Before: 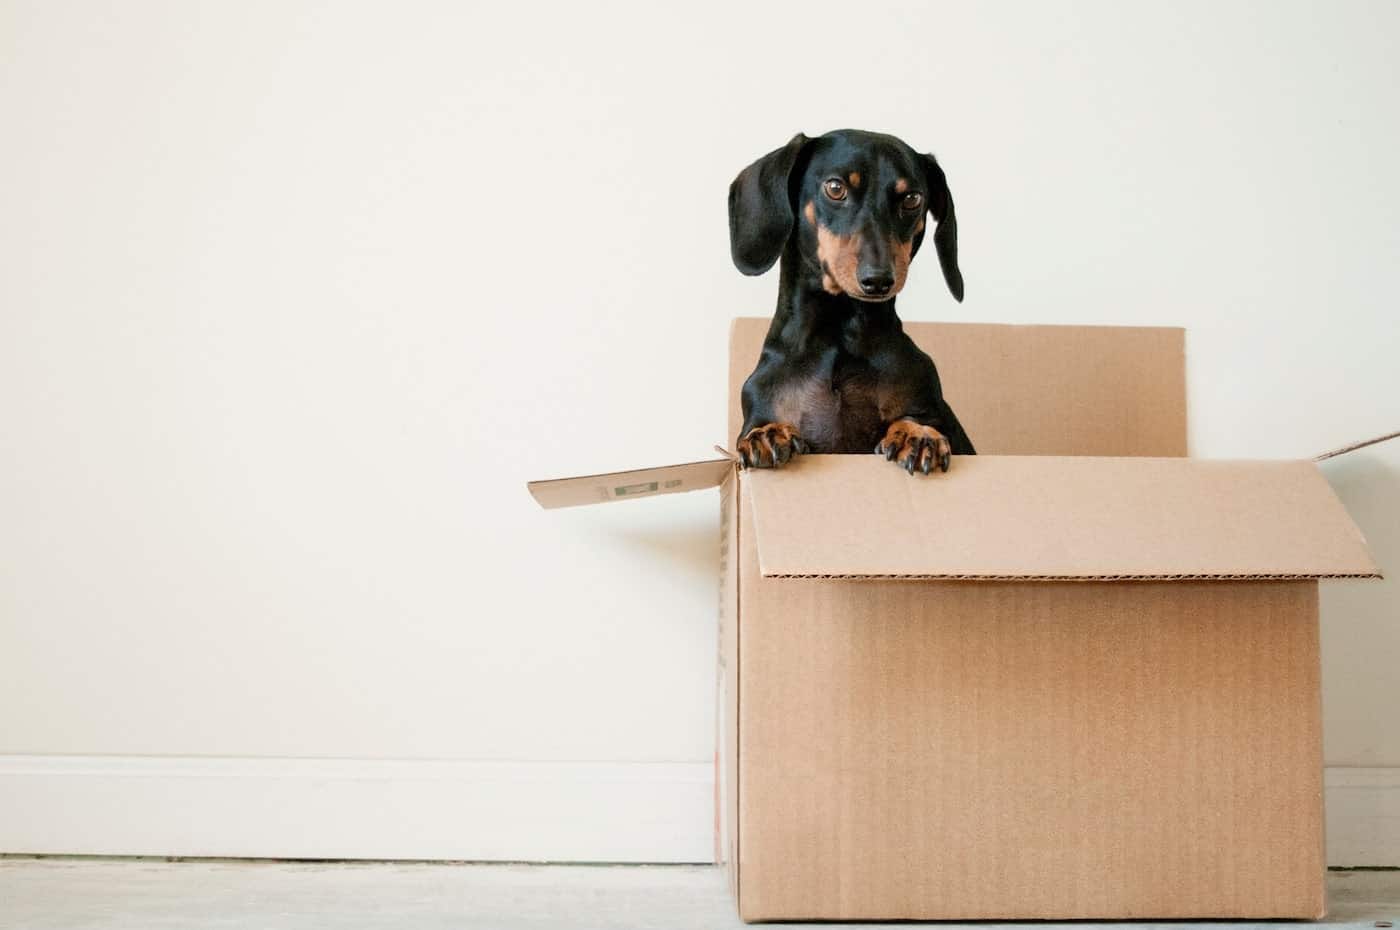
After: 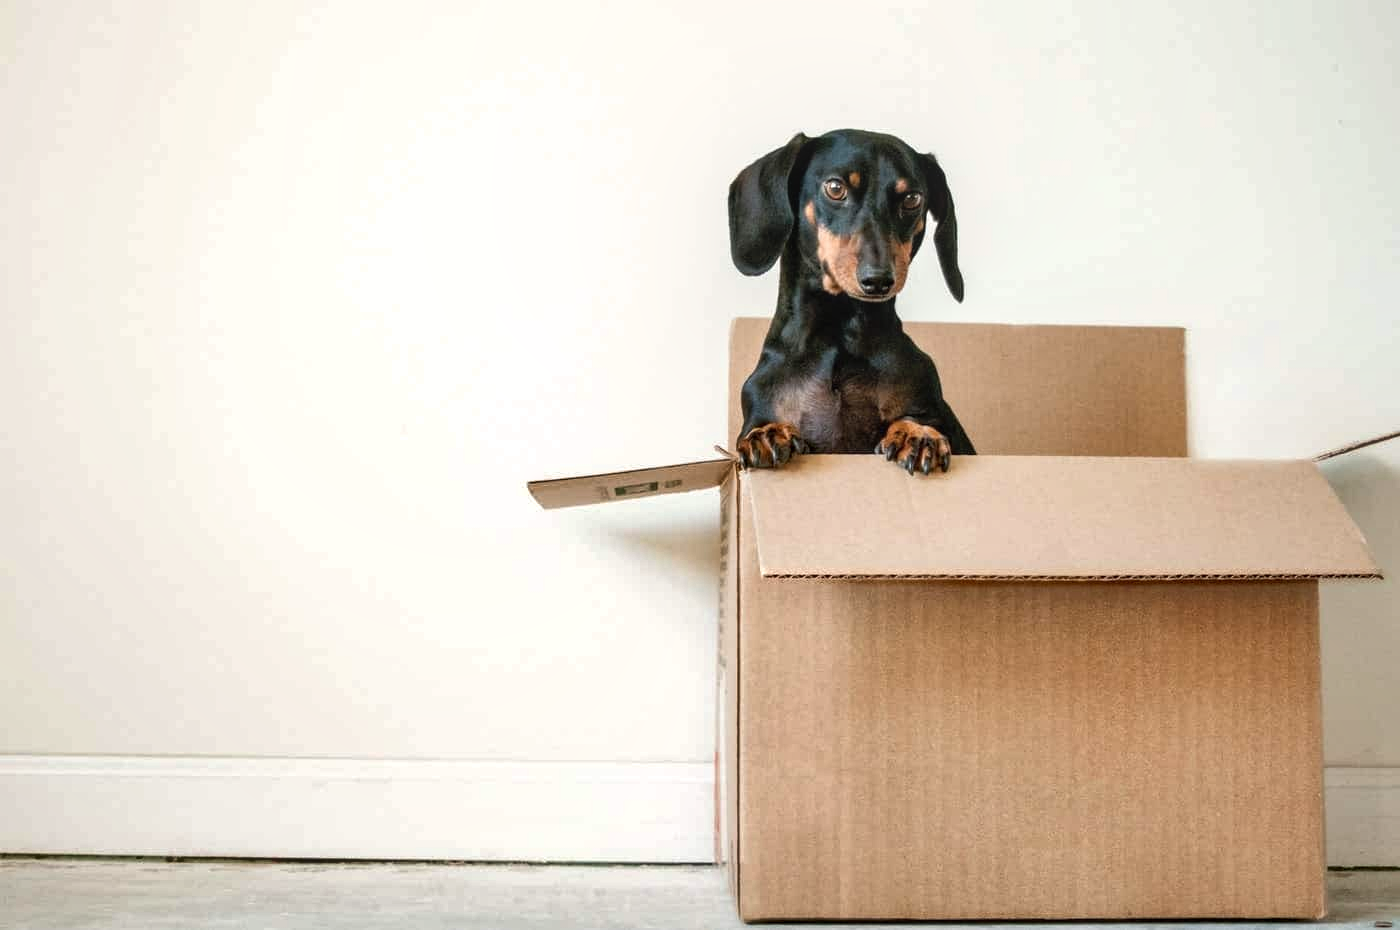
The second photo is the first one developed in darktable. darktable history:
exposure: exposure 0.202 EV, compensate exposure bias true, compensate highlight preservation false
local contrast: on, module defaults
shadows and highlights: soften with gaussian
tone curve: color space Lab, independent channels, preserve colors none
